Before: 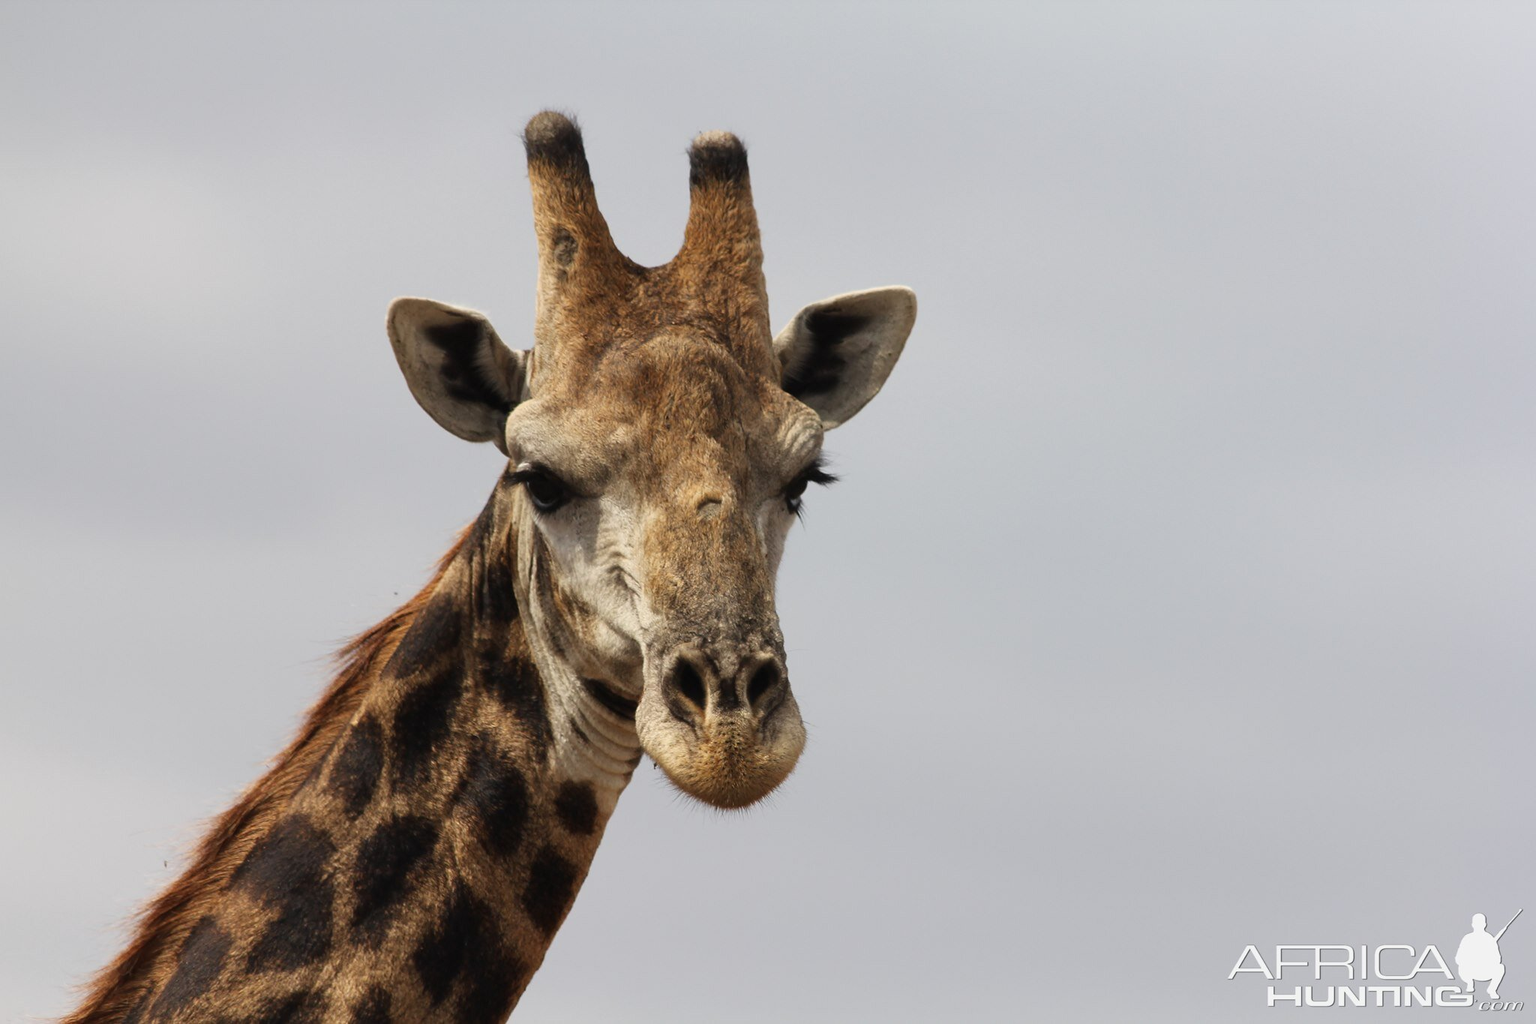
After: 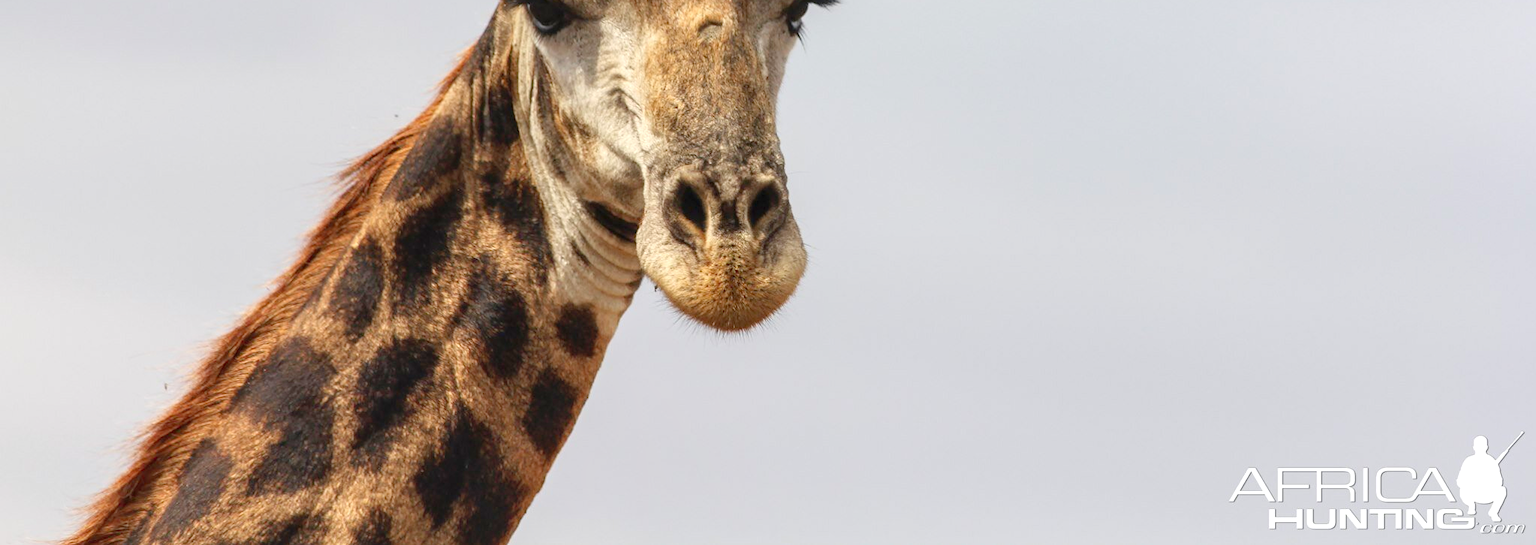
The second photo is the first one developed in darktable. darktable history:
local contrast: detail 130%
levels: levels [0, 0.397, 0.955]
crop and rotate: top 46.709%, right 0.097%
